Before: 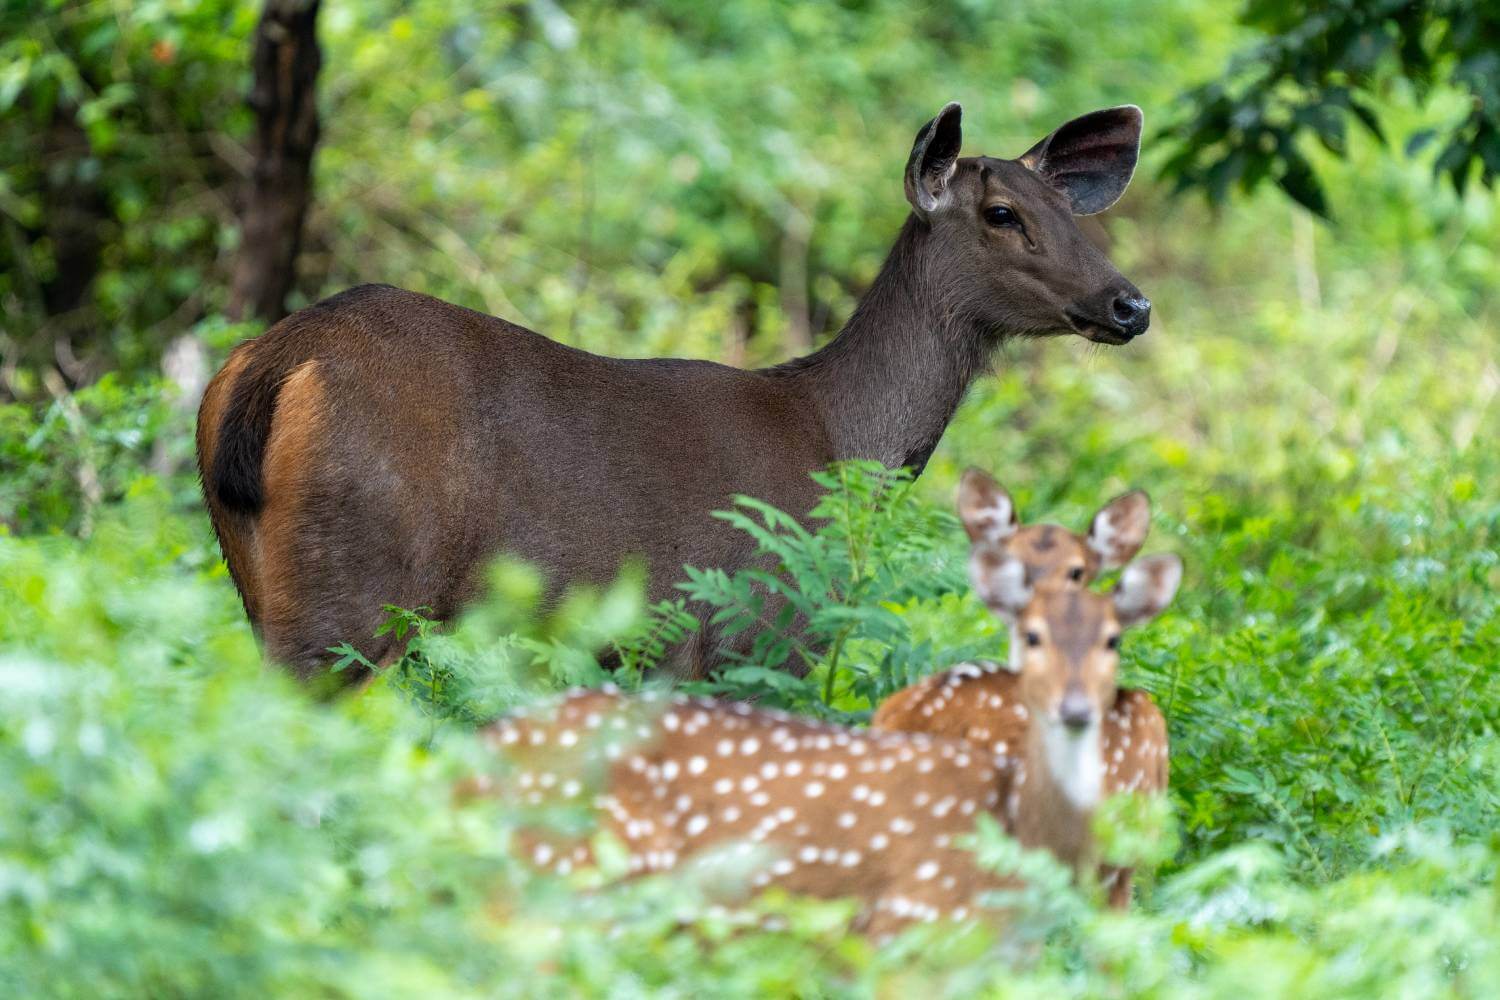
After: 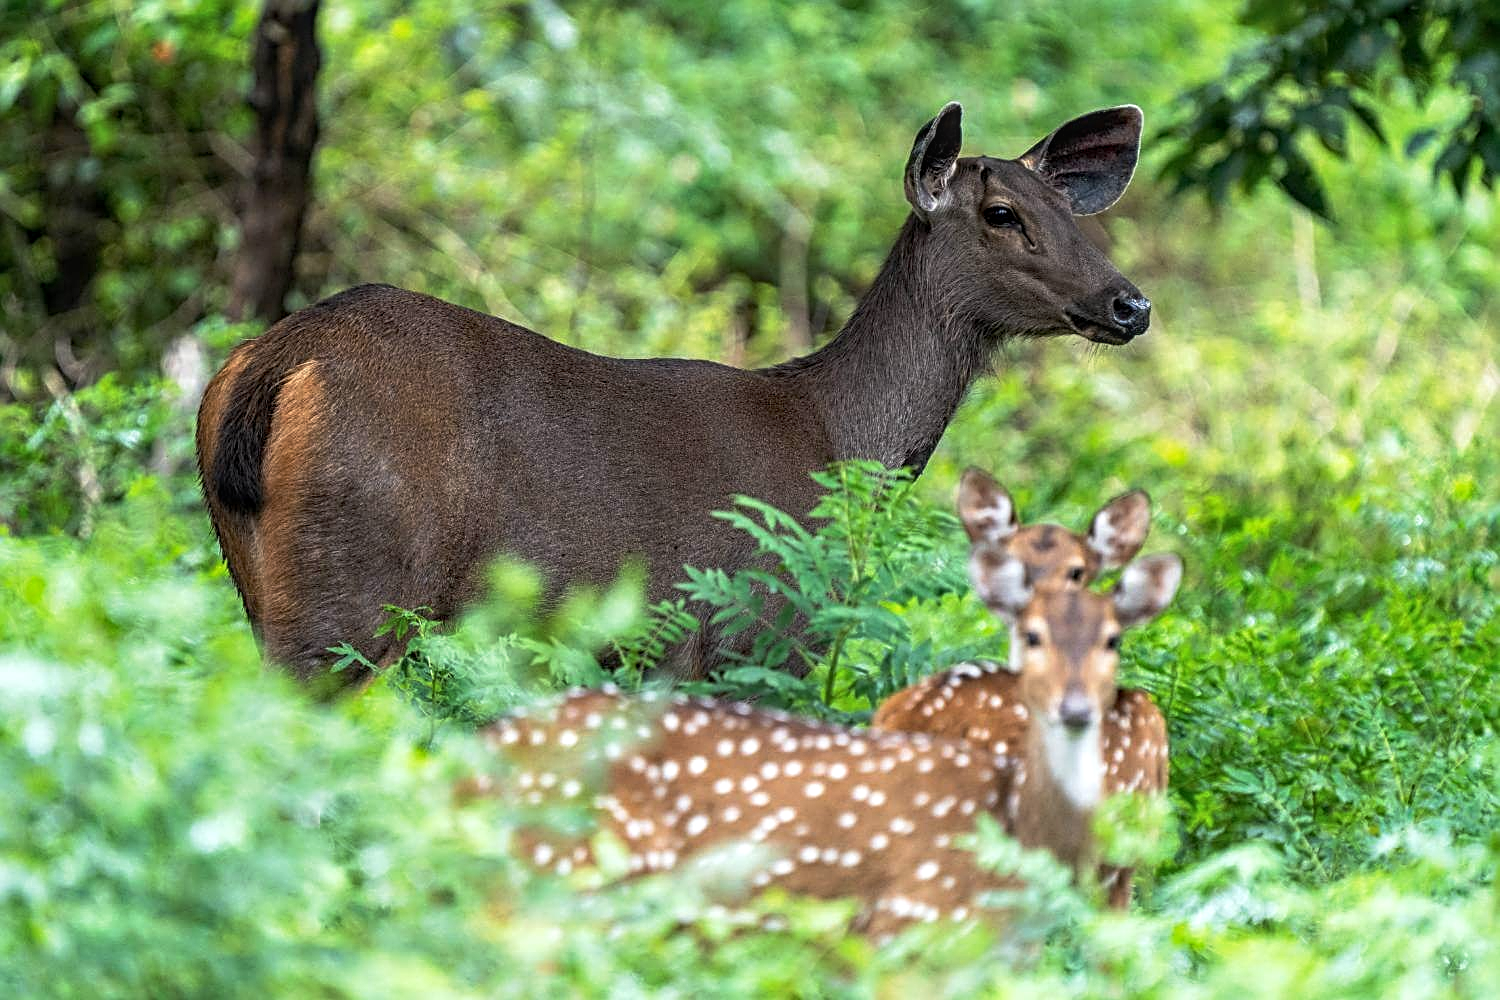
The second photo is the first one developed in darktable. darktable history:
sharpen: radius 2.708, amount 0.666
local contrast: on, module defaults
tone curve: curves: ch0 [(0, 0.024) (0.119, 0.146) (0.474, 0.464) (0.718, 0.721) (0.817, 0.839) (1, 0.998)]; ch1 [(0, 0) (0.377, 0.416) (0.439, 0.451) (0.477, 0.477) (0.501, 0.504) (0.538, 0.544) (0.58, 0.602) (0.664, 0.676) (0.783, 0.804) (1, 1)]; ch2 [(0, 0) (0.38, 0.405) (0.463, 0.456) (0.498, 0.497) (0.524, 0.535) (0.578, 0.576) (0.648, 0.665) (1, 1)], preserve colors none
